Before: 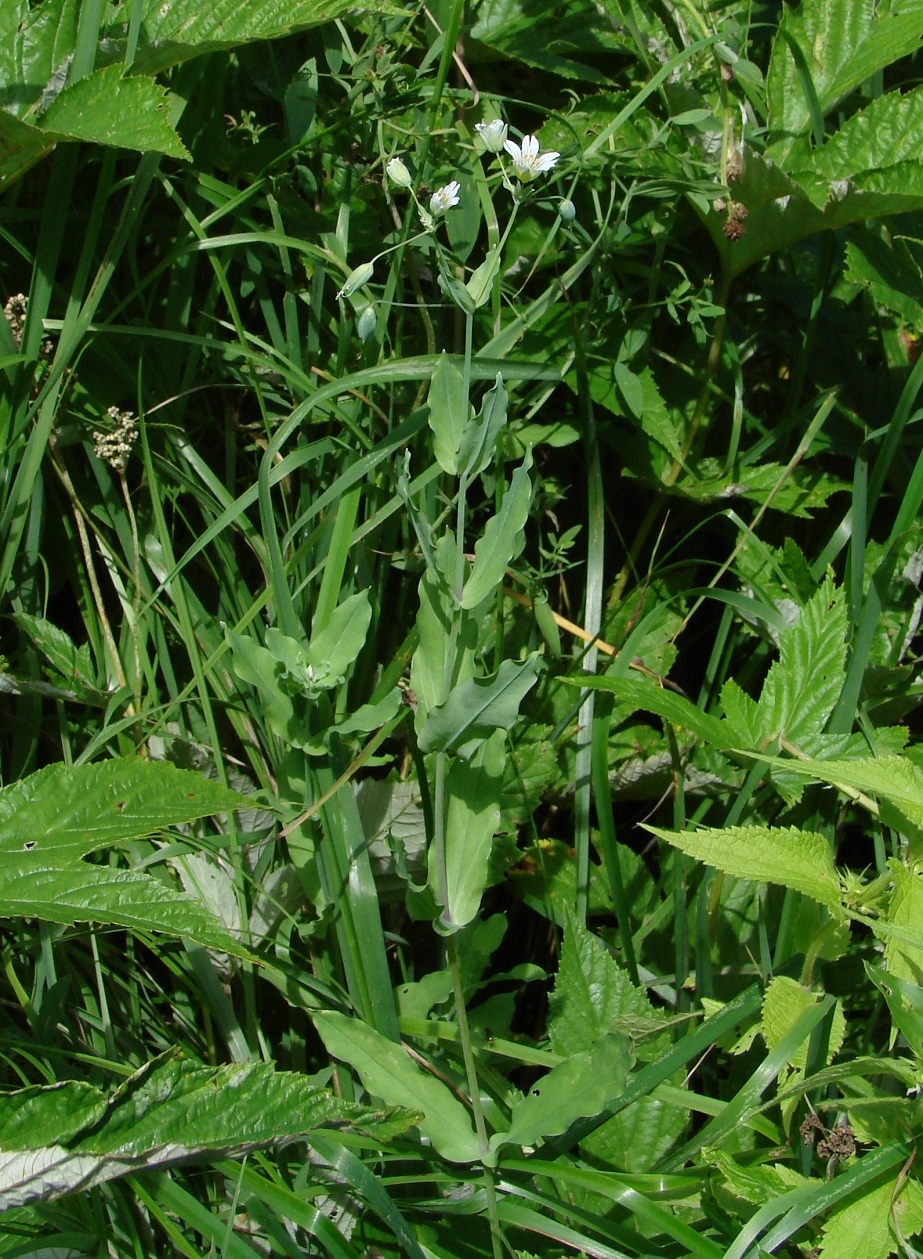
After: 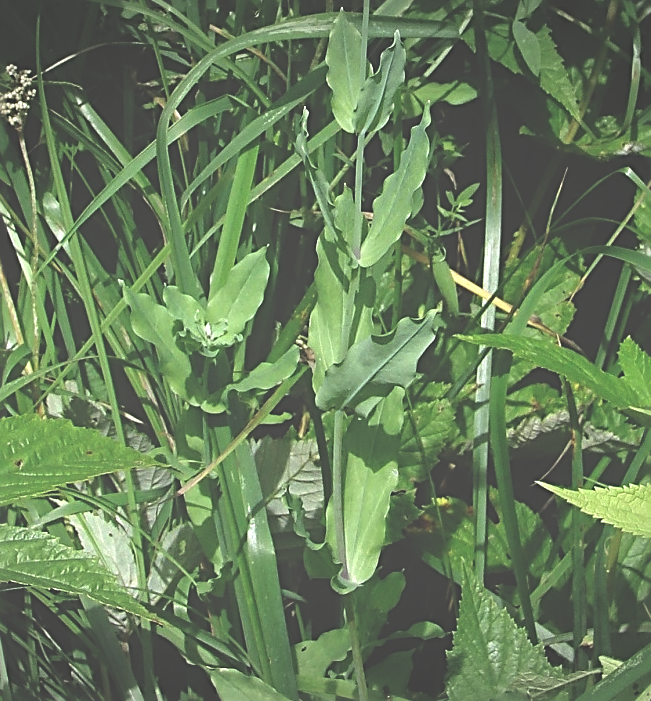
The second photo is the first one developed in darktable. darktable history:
crop: left 11.111%, top 27.228%, right 18.253%, bottom 17.054%
exposure: black level correction -0.063, exposure -0.049 EV, compensate exposure bias true, compensate highlight preservation false
sharpen: radius 2.546, amount 0.642
tone equalizer: -8 EV 0 EV, -7 EV -0.002 EV, -6 EV 0.002 EV, -5 EV -0.027 EV, -4 EV -0.155 EV, -3 EV -0.18 EV, -2 EV 0.239 EV, -1 EV 0.708 EV, +0 EV 0.467 EV, smoothing diameter 24.9%, edges refinement/feathering 6.52, preserve details guided filter
vignetting: fall-off start 100.5%, brightness -0.178, saturation -0.298, width/height ratio 1.306, unbound false
